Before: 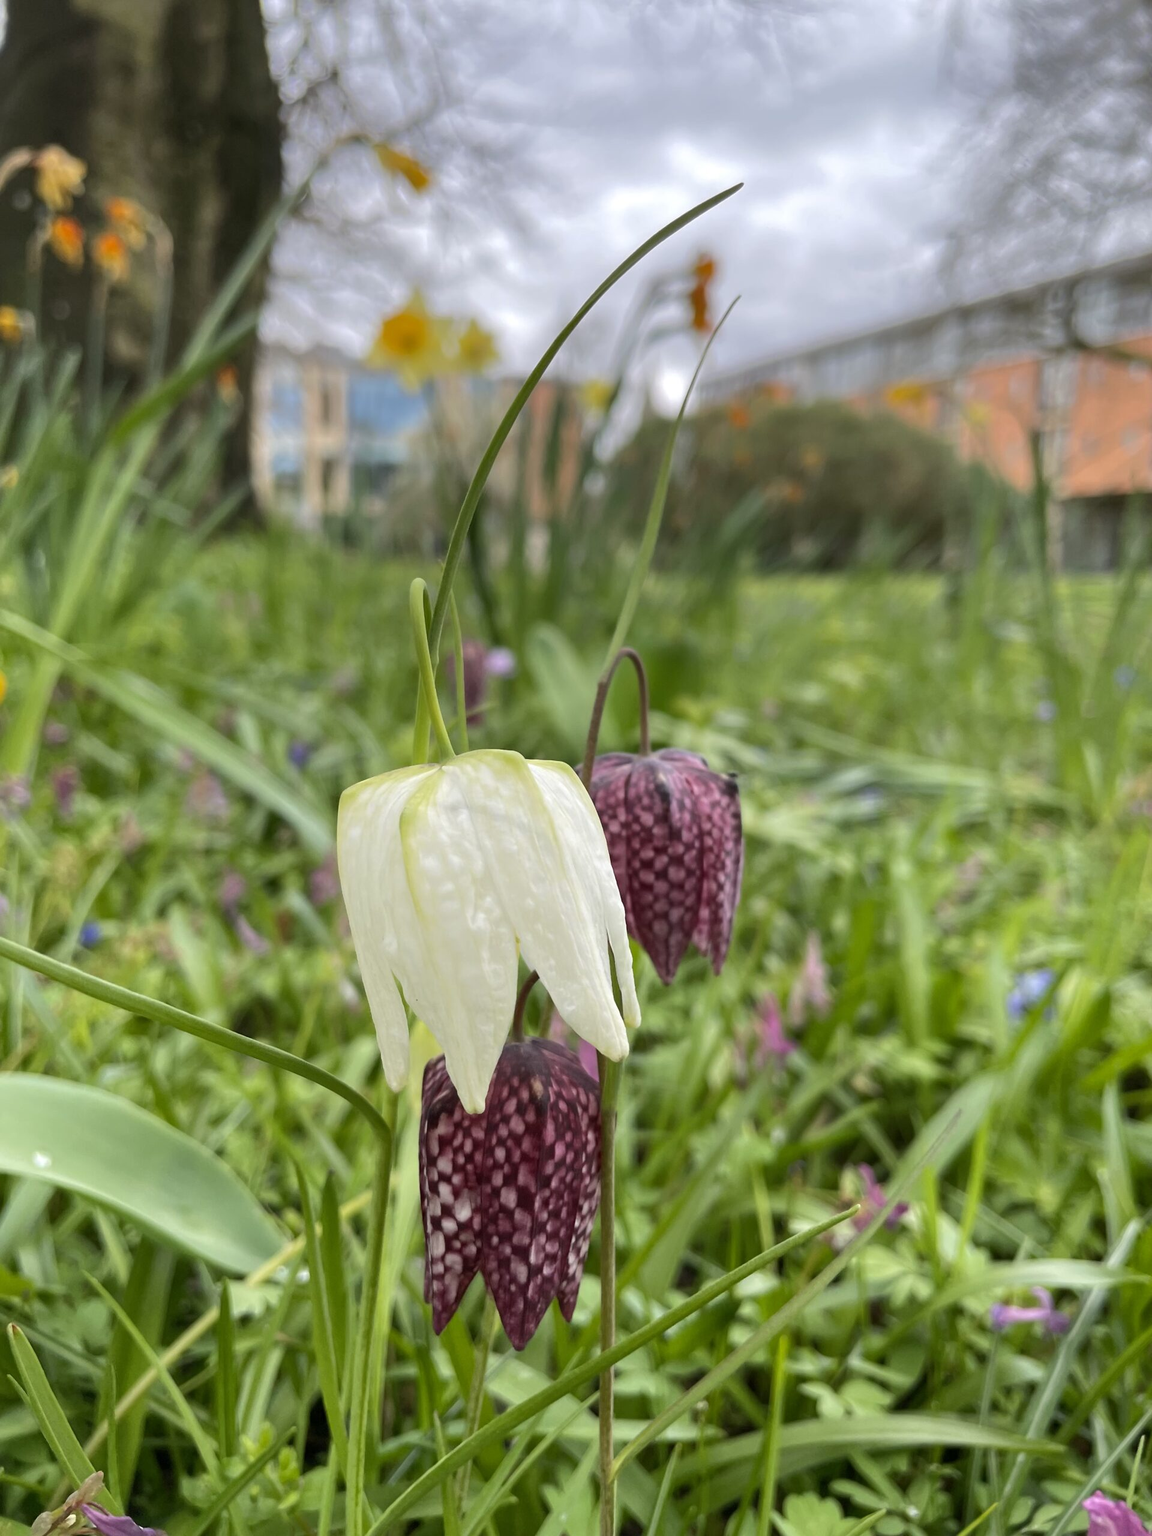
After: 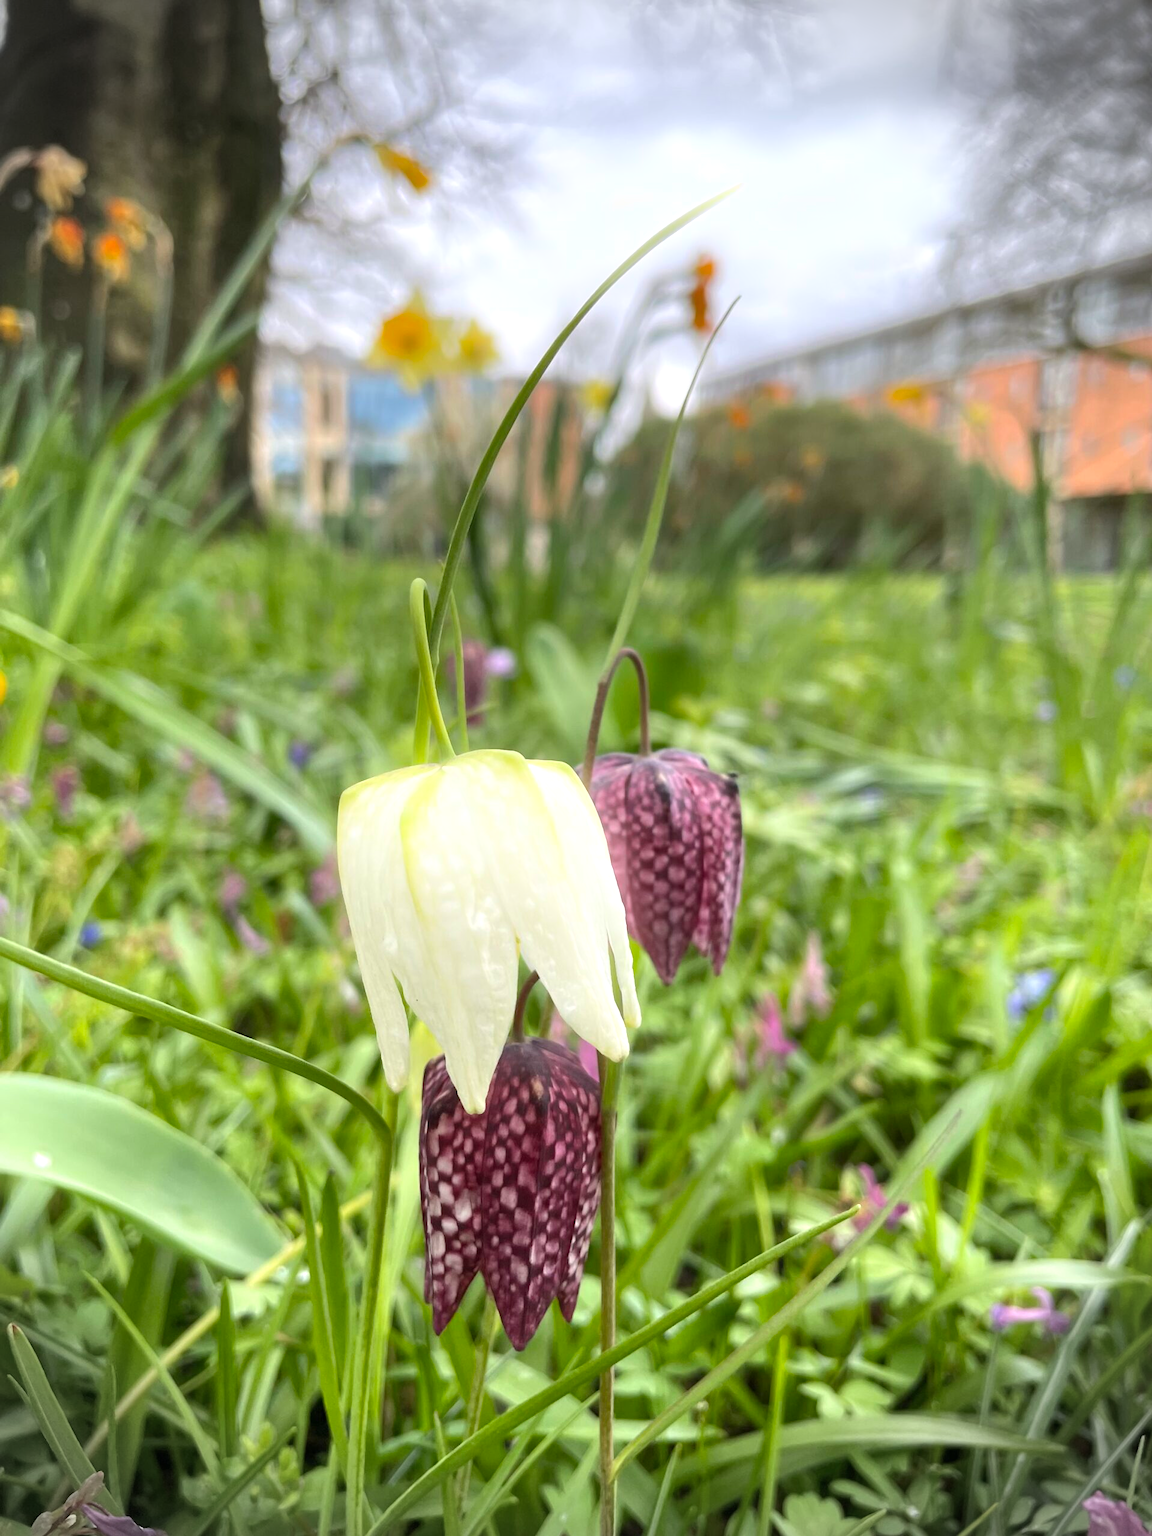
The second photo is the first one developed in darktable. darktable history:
vignetting: fall-off start 88.03%, fall-off radius 24.9%
bloom: size 9%, threshold 100%, strength 7%
exposure: black level correction 0, exposure 0.5 EV, compensate highlight preservation false
